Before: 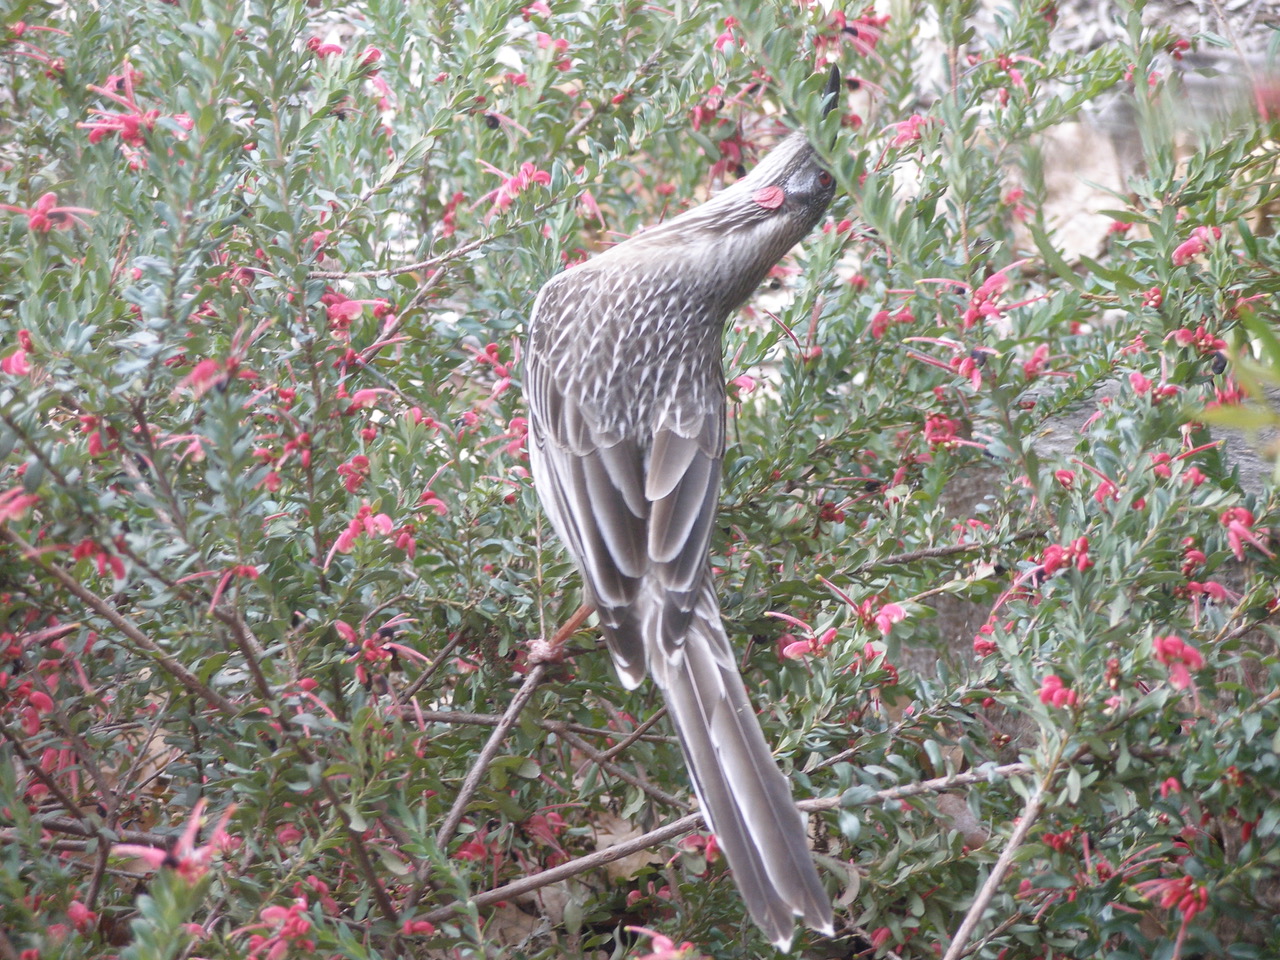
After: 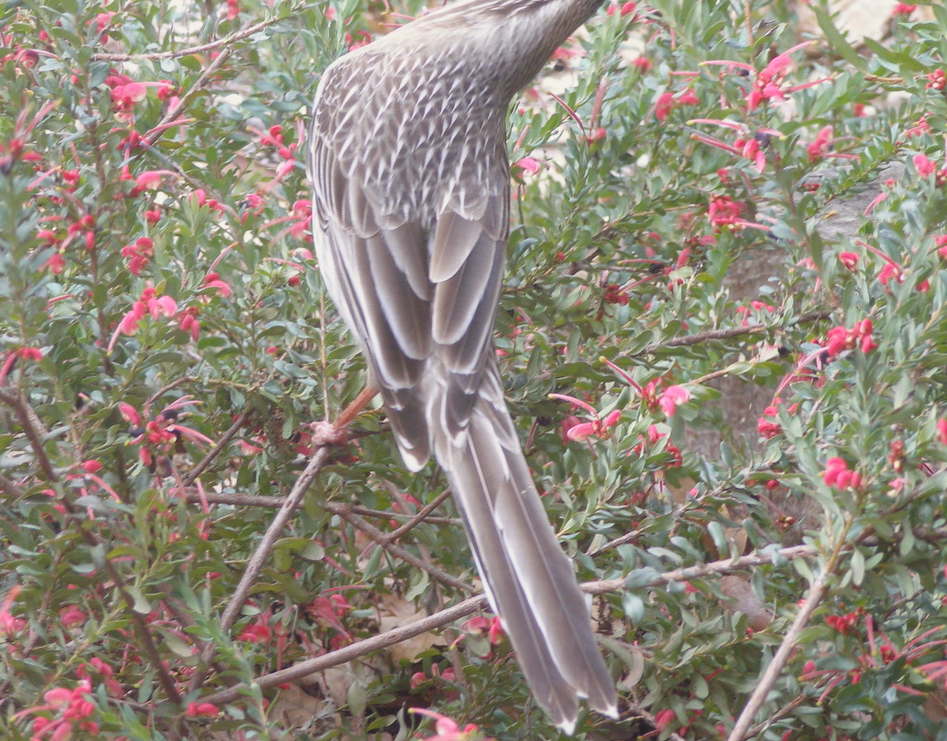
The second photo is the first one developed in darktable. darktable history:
contrast brightness saturation: contrast -0.098, brightness 0.046, saturation 0.081
color correction: highlights a* -0.902, highlights b* 4.44, shadows a* 3.55
crop: left 16.884%, top 22.803%, right 9.105%
